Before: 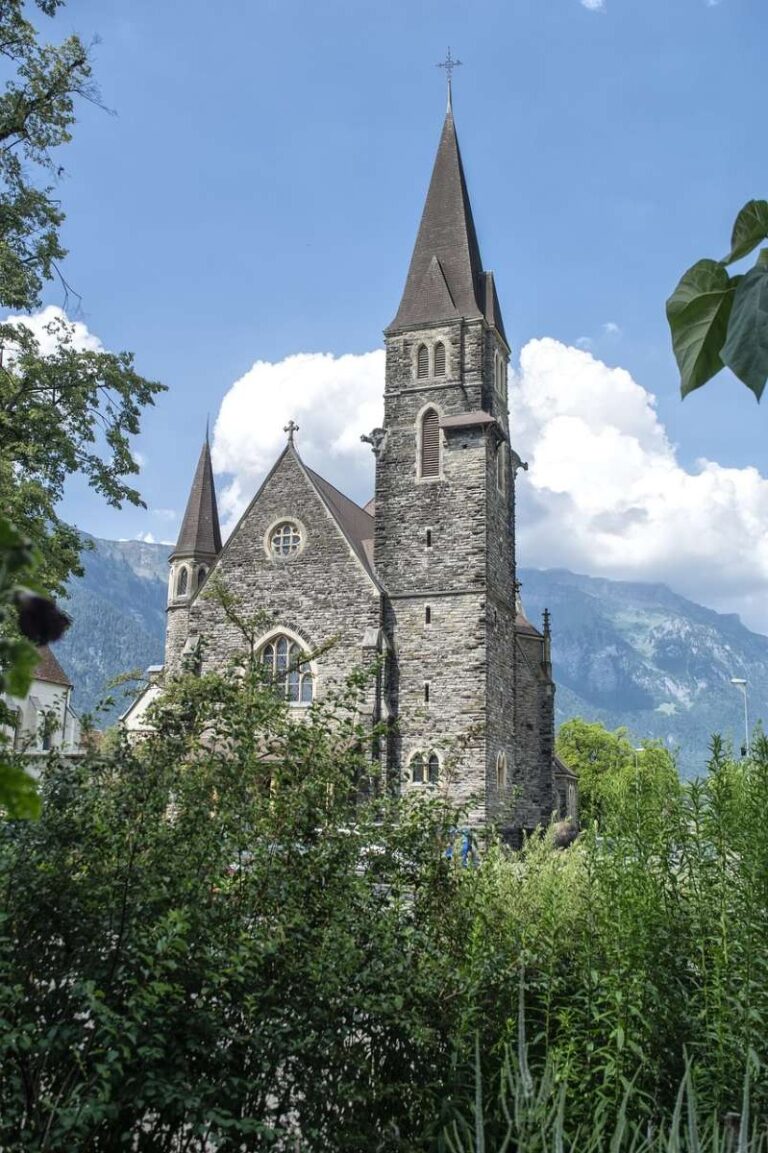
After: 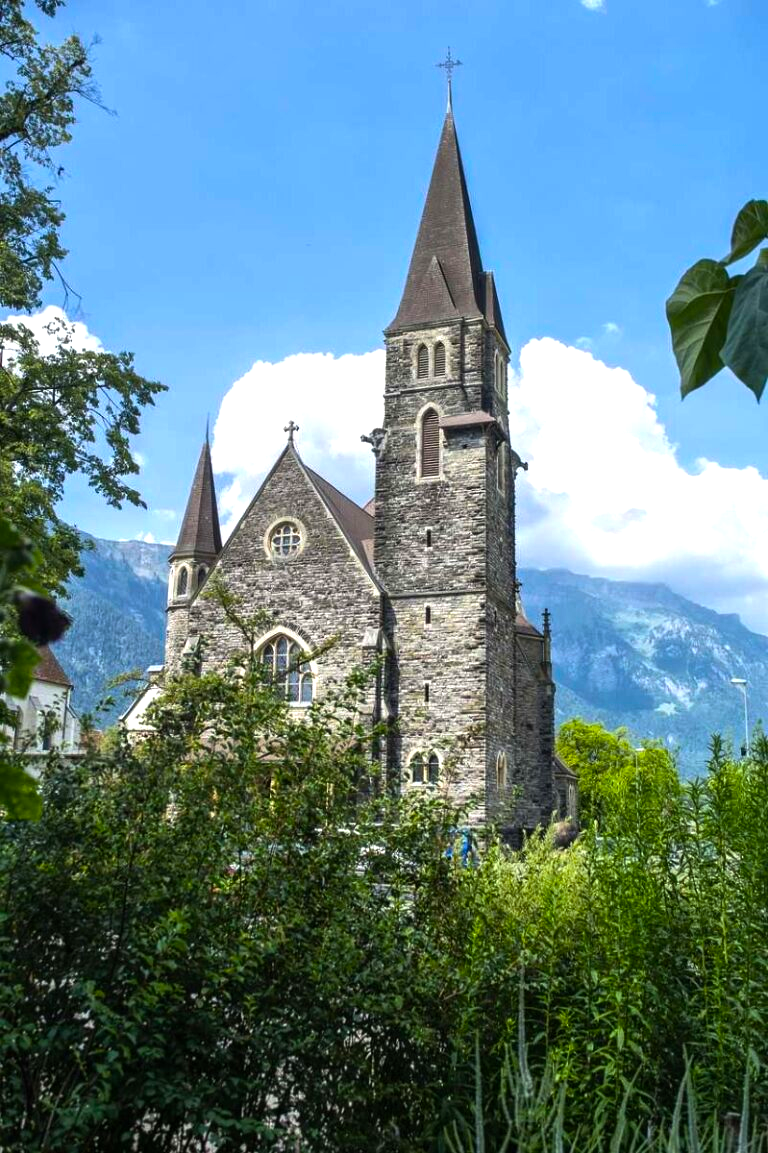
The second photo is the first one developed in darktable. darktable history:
color balance rgb: perceptual saturation grading › global saturation 25.208%, perceptual brilliance grading › highlights 14.162%, perceptual brilliance grading › shadows -19.285%, global vibrance 41.024%
